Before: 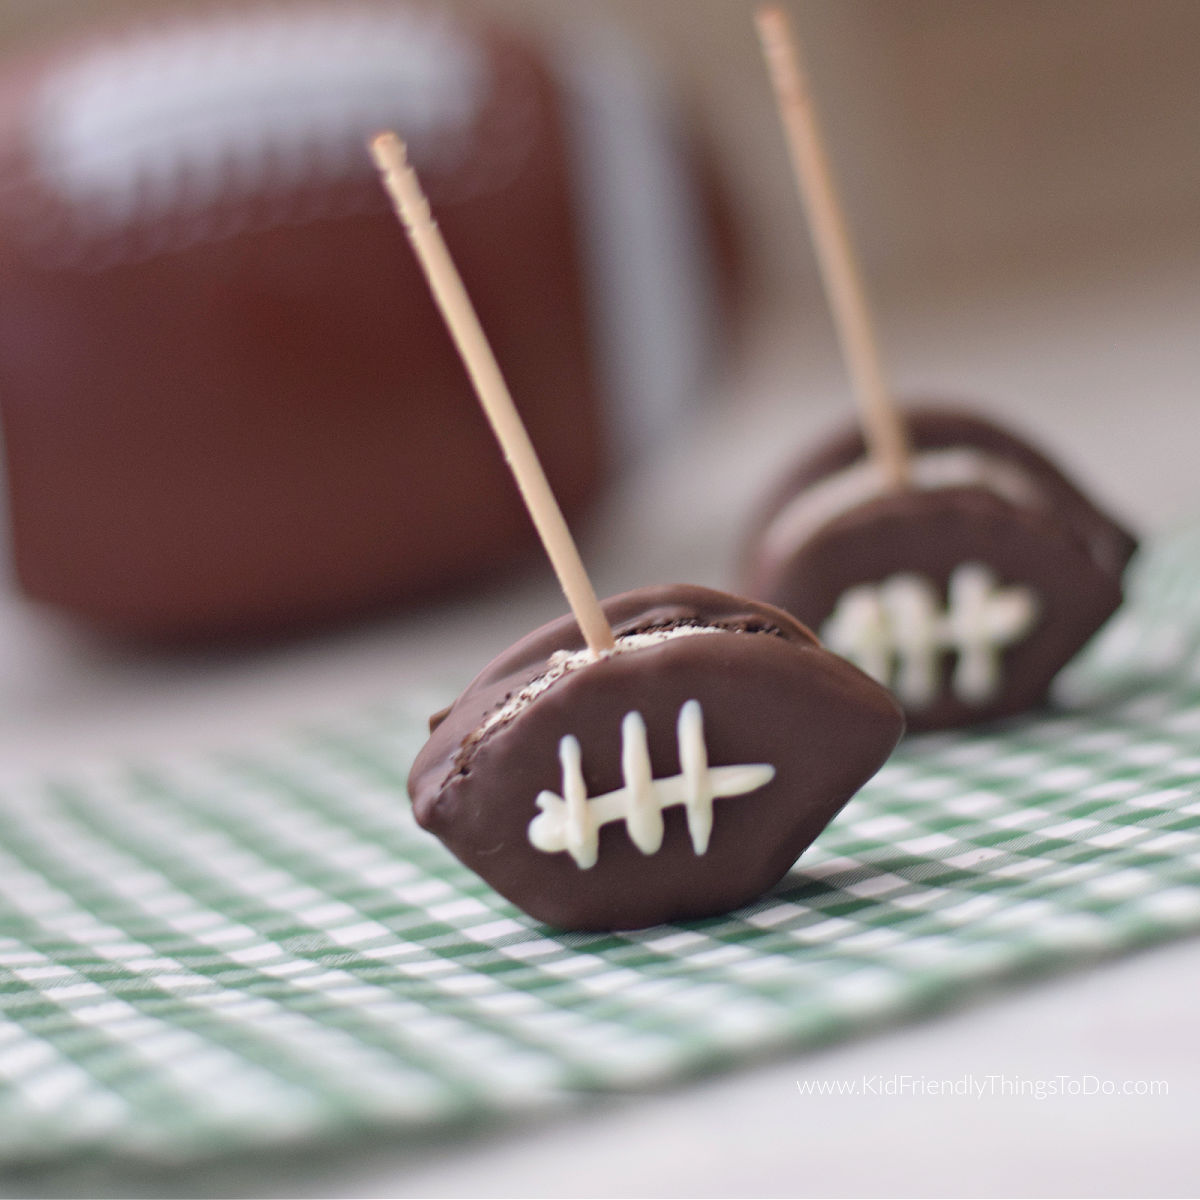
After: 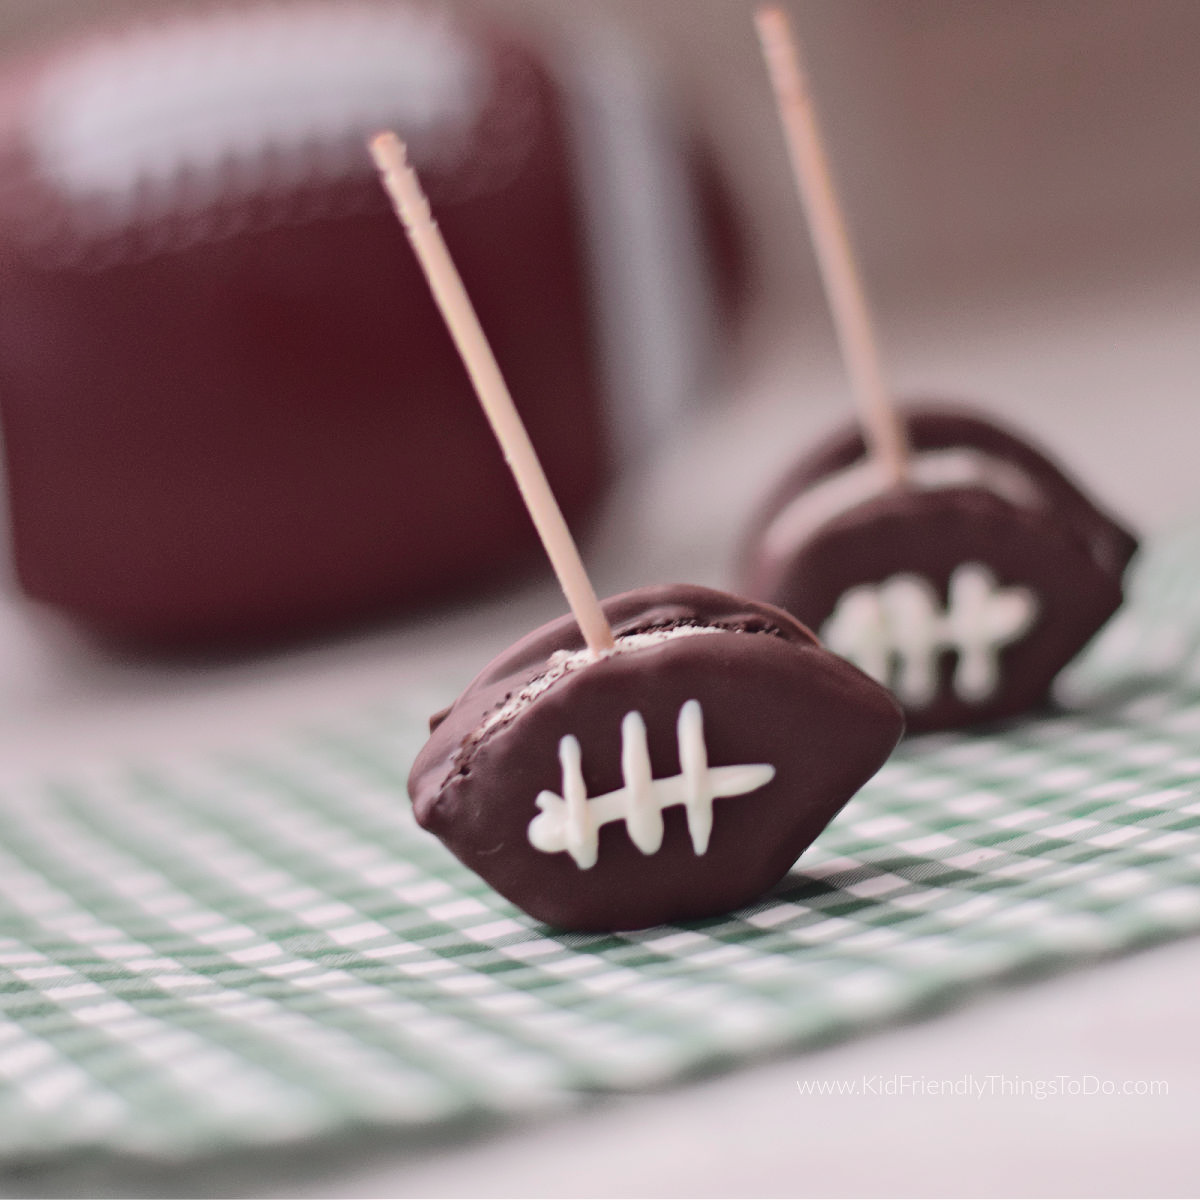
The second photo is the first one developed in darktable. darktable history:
tone curve: curves: ch0 [(0, 0.032) (0.094, 0.08) (0.265, 0.208) (0.41, 0.417) (0.498, 0.496) (0.638, 0.673) (0.845, 0.828) (0.994, 0.964)]; ch1 [(0, 0) (0.161, 0.092) (0.37, 0.302) (0.417, 0.434) (0.492, 0.502) (0.576, 0.589) (0.644, 0.638) (0.725, 0.765) (1, 1)]; ch2 [(0, 0) (0.352, 0.403) (0.45, 0.469) (0.521, 0.515) (0.55, 0.528) (0.589, 0.576) (1, 1)], color space Lab, independent channels
